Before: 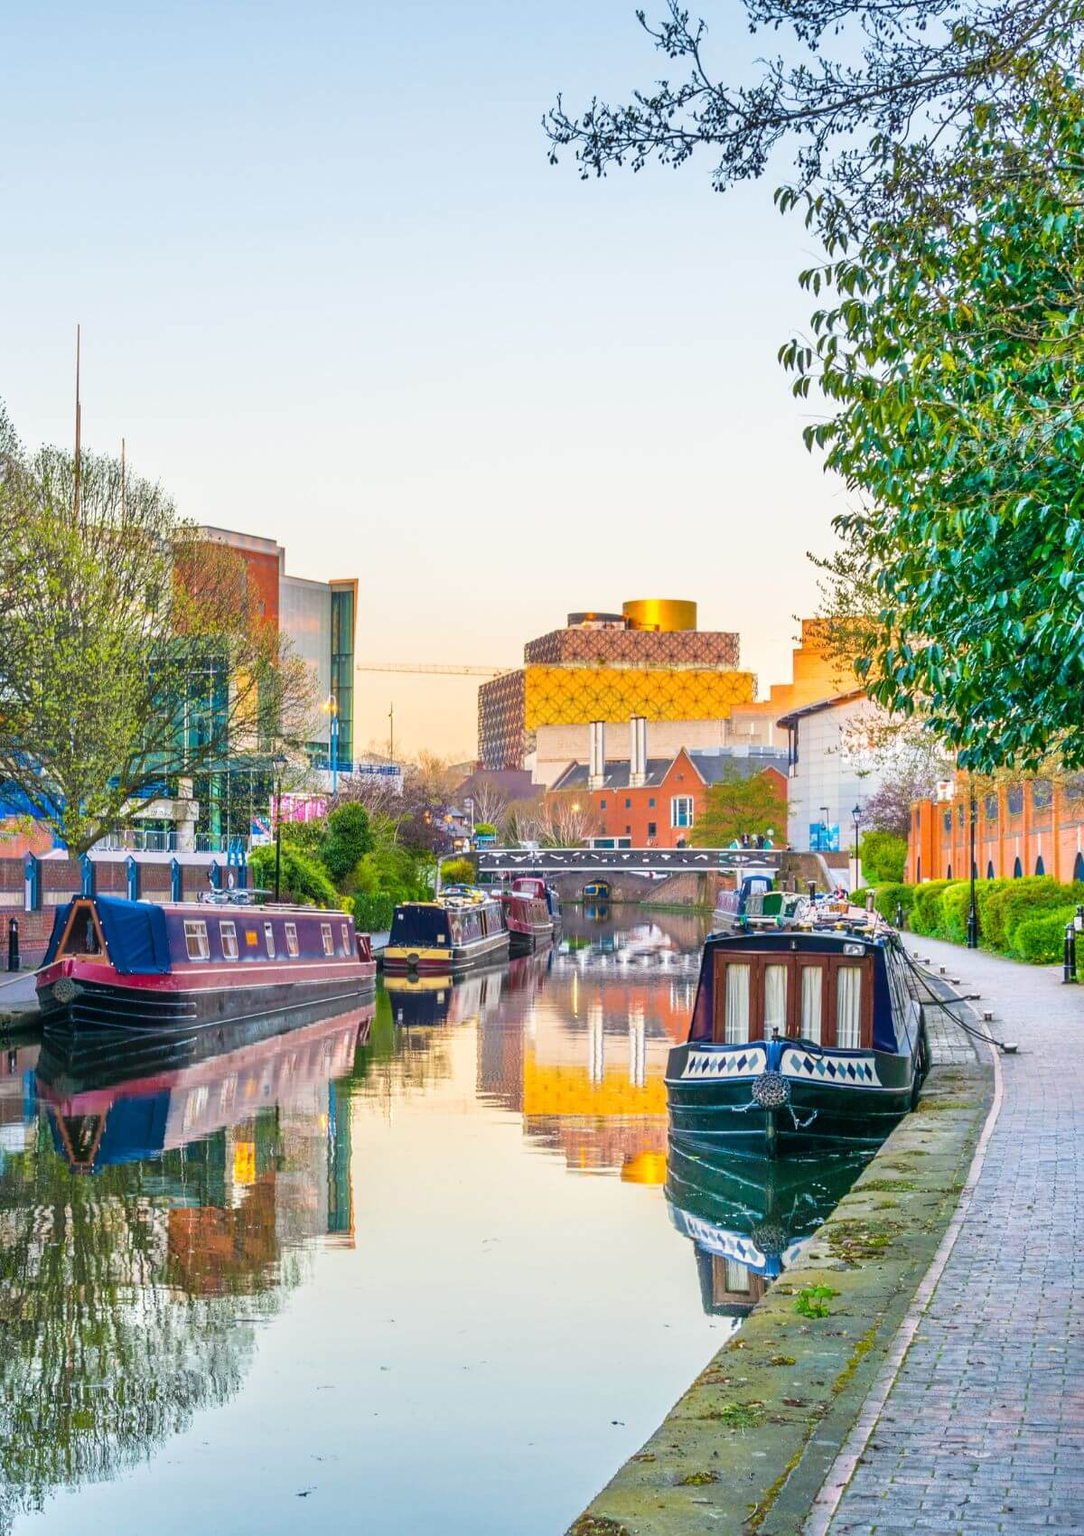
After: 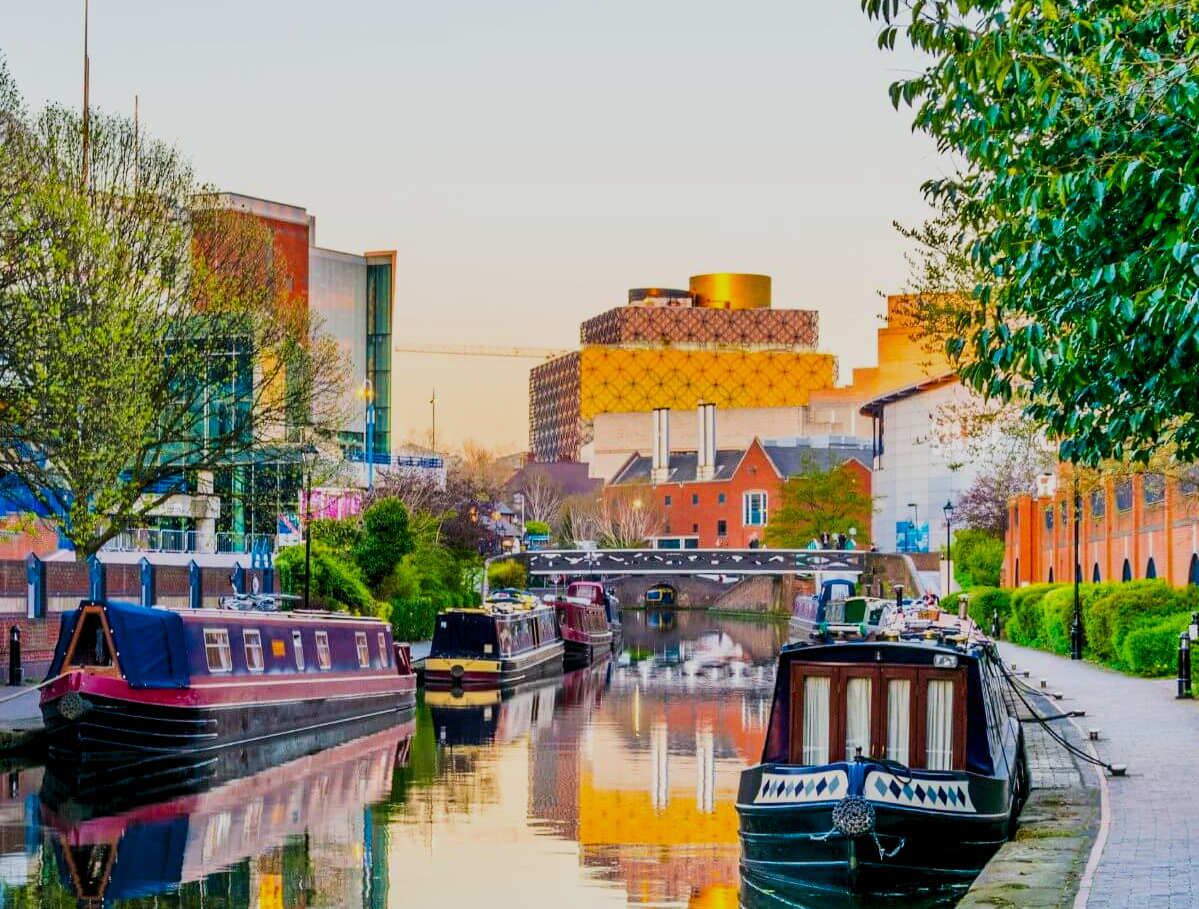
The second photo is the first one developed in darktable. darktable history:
contrast brightness saturation: contrast 0.12, brightness -0.12, saturation 0.2
levels: levels [0.016, 0.492, 0.969]
color correction: highlights a* 0.003, highlights b* -0.283
filmic rgb: black relative exposure -7.65 EV, white relative exposure 4.56 EV, hardness 3.61, contrast 1.05
crop and rotate: top 23.043%, bottom 23.437%
